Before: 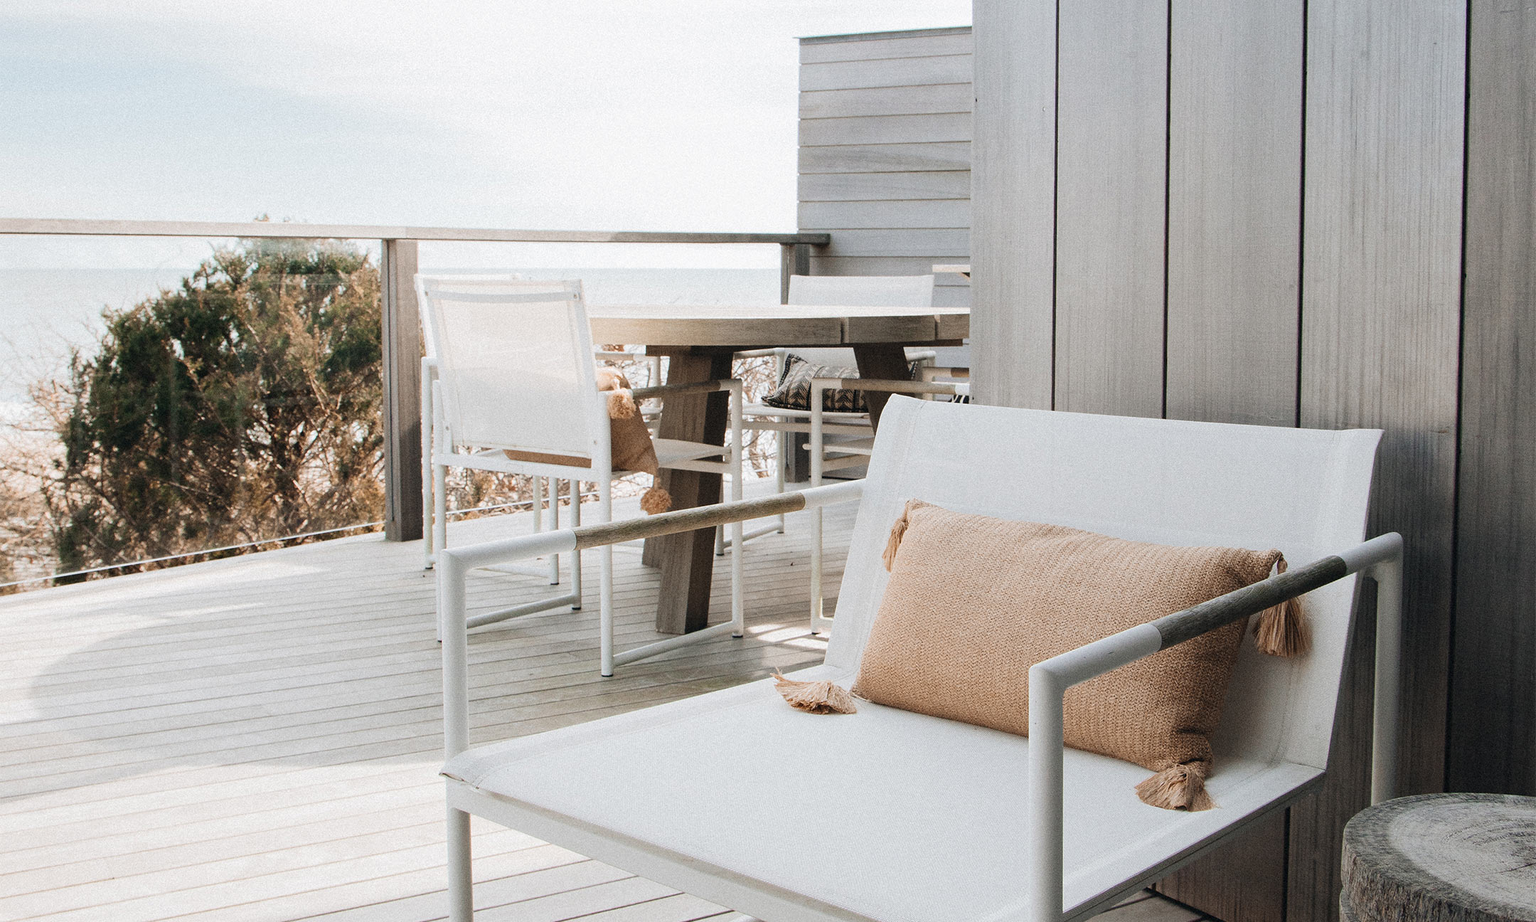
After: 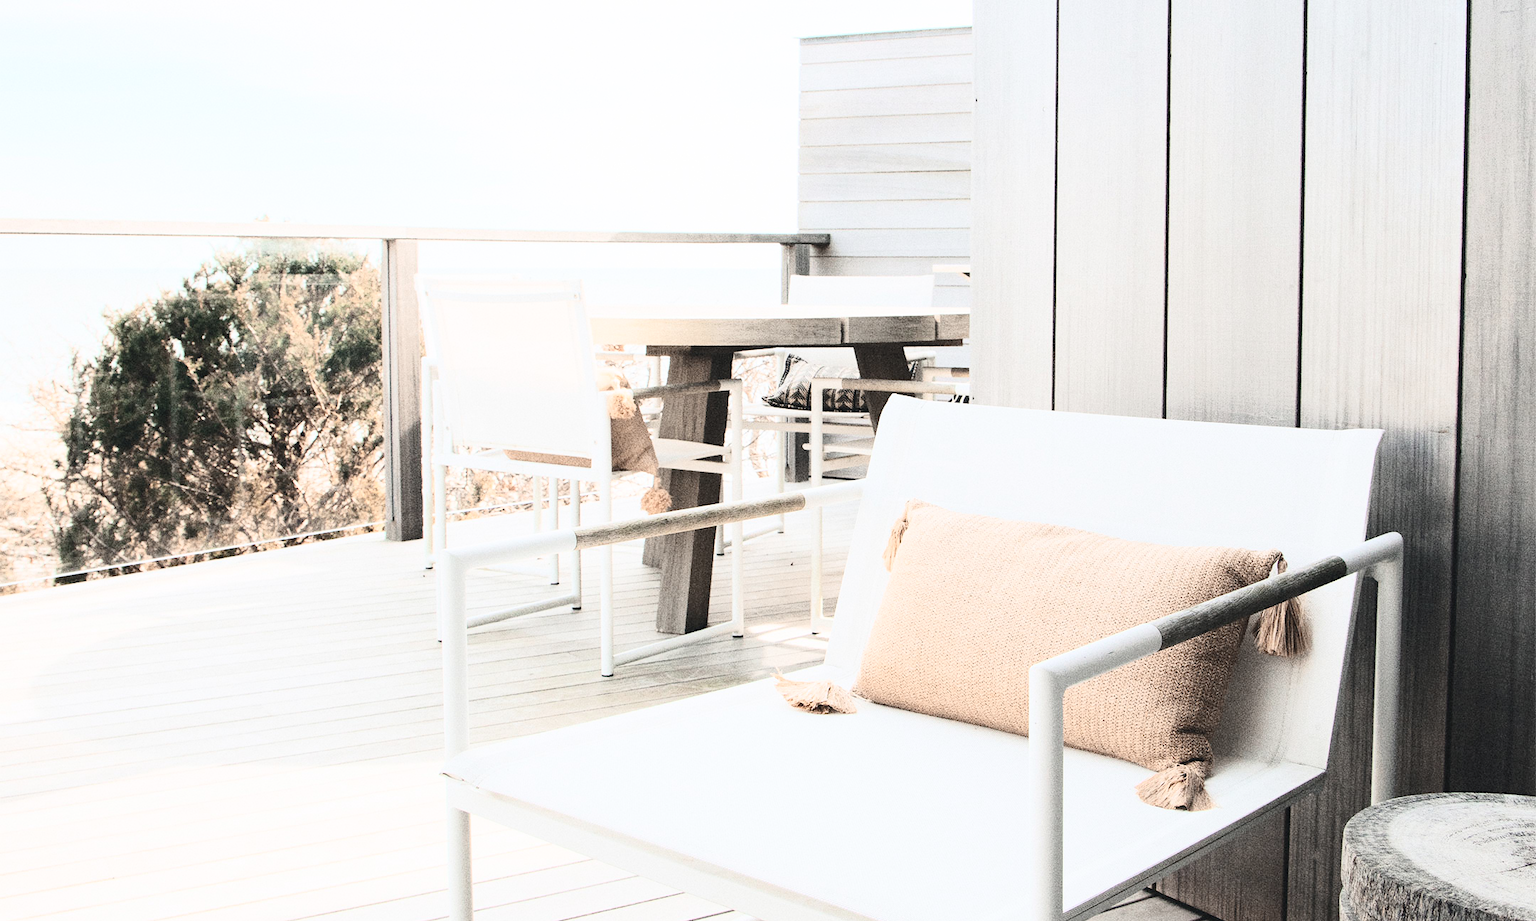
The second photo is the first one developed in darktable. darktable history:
contrast brightness saturation: contrast 0.415, brightness 0.549, saturation -0.183
tone curve: curves: ch0 [(0, 0) (0.003, 0.023) (0.011, 0.029) (0.025, 0.037) (0.044, 0.047) (0.069, 0.057) (0.1, 0.075) (0.136, 0.103) (0.177, 0.145) (0.224, 0.193) (0.277, 0.266) (0.335, 0.362) (0.399, 0.473) (0.468, 0.569) (0.543, 0.655) (0.623, 0.73) (0.709, 0.804) (0.801, 0.874) (0.898, 0.924) (1, 1)], color space Lab, independent channels, preserve colors none
